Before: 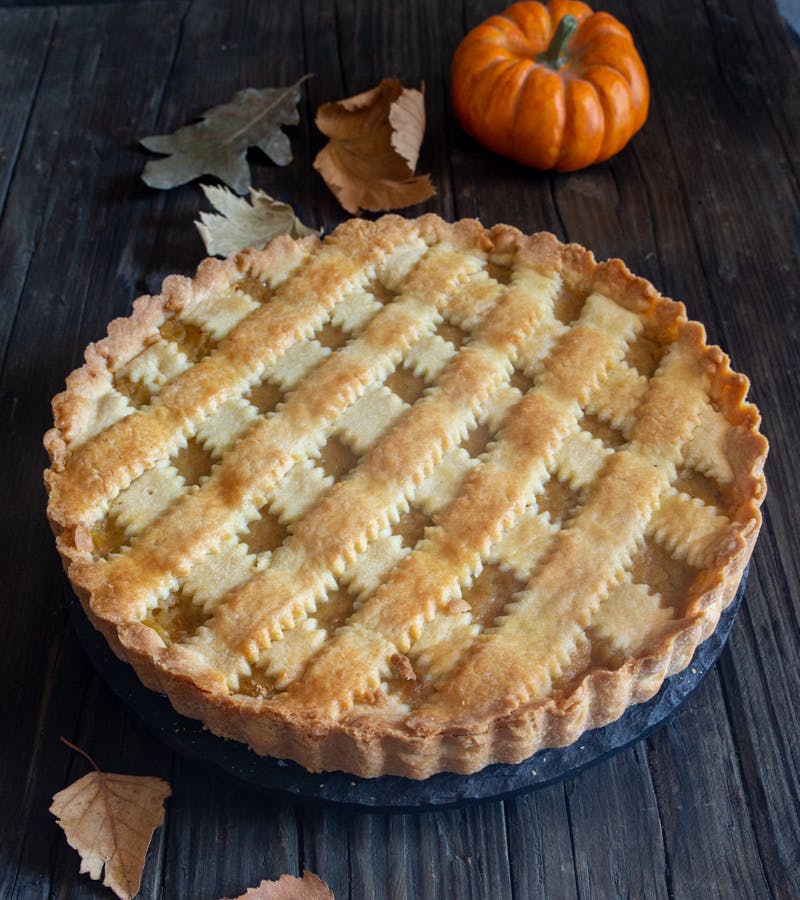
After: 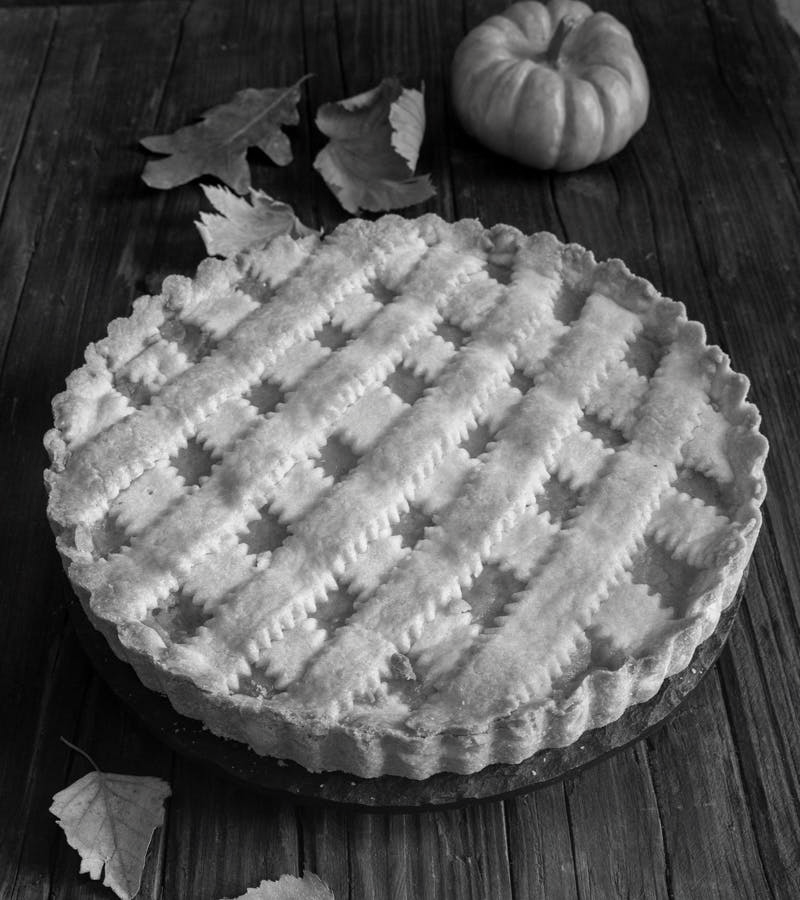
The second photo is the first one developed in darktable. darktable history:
contrast brightness saturation: saturation -0.992
